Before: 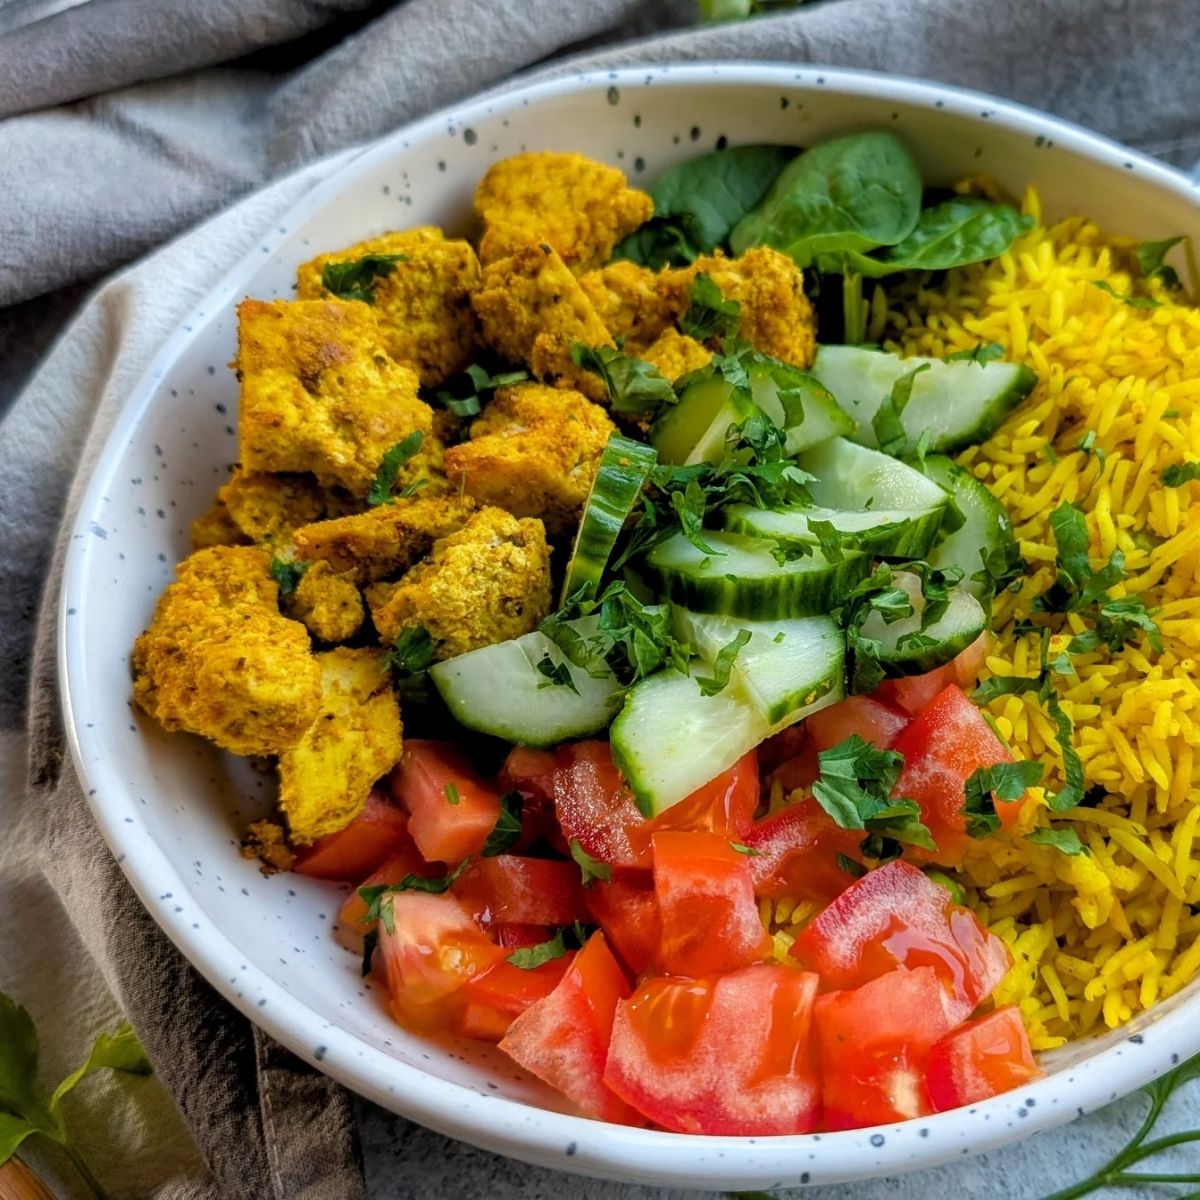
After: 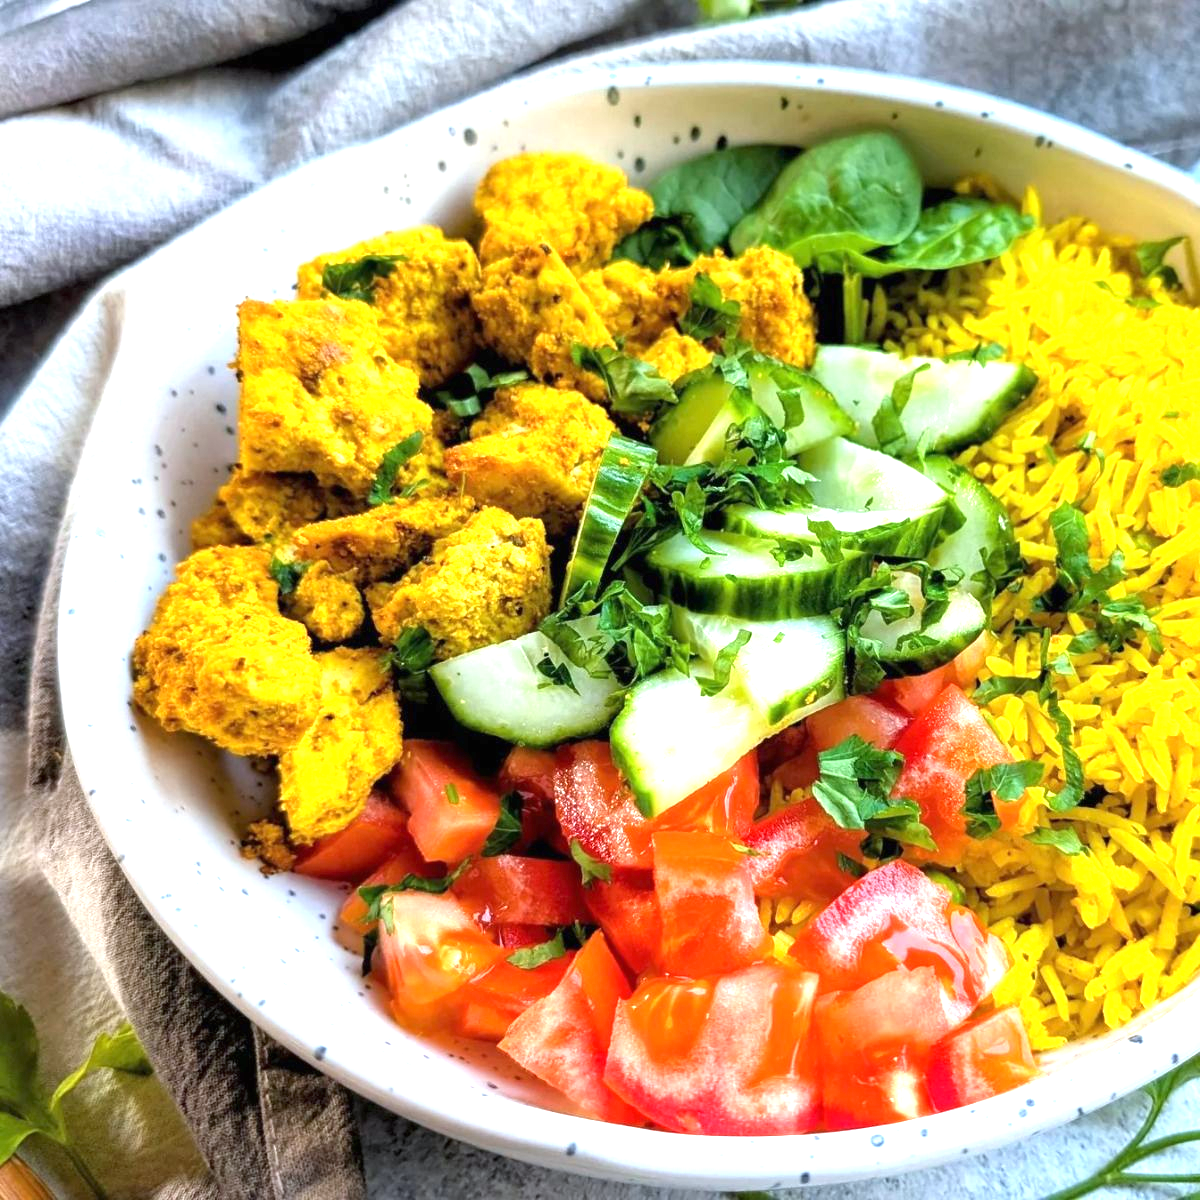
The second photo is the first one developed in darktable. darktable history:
white balance: red 0.976, blue 1.04
exposure: black level correction 0, exposure 1.4 EV, compensate highlight preservation false
